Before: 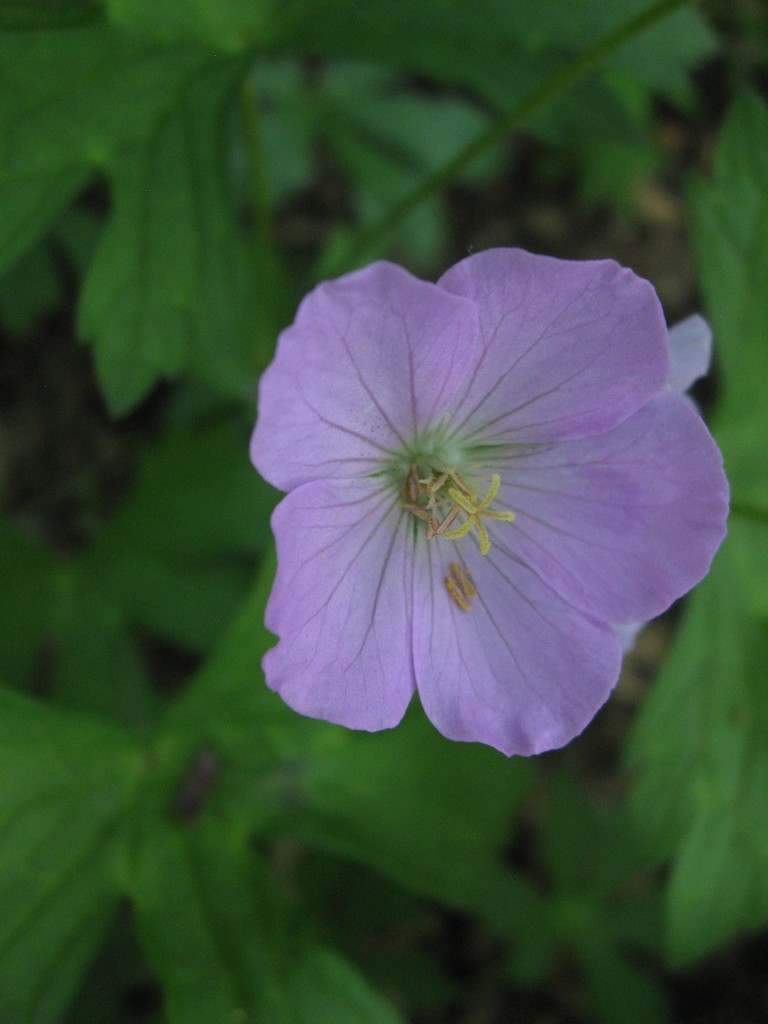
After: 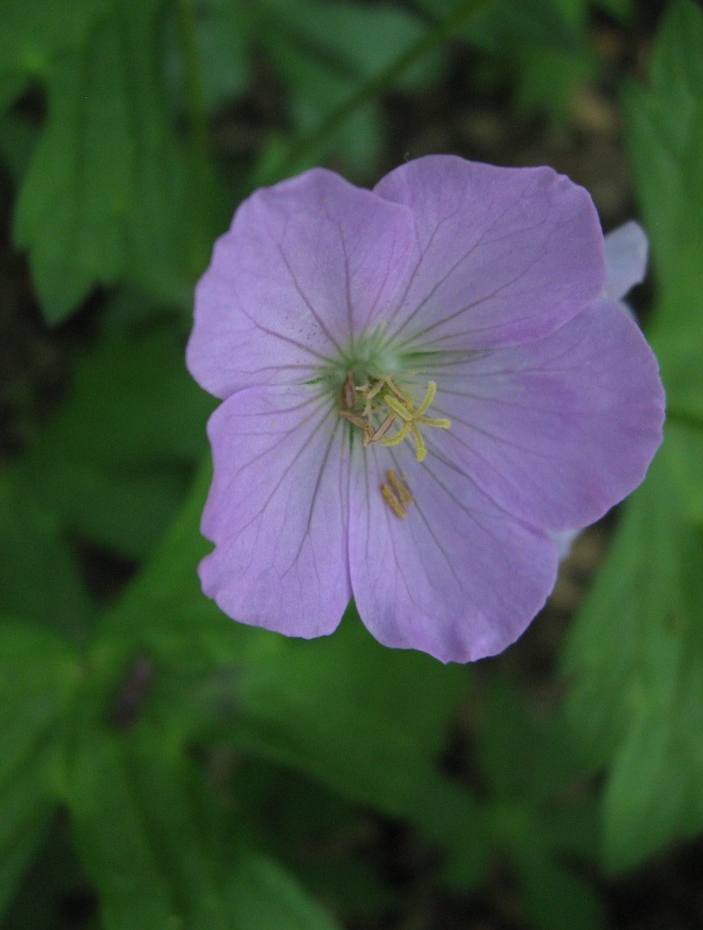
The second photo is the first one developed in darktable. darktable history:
crop and rotate: left 8.393%, top 9.086%
